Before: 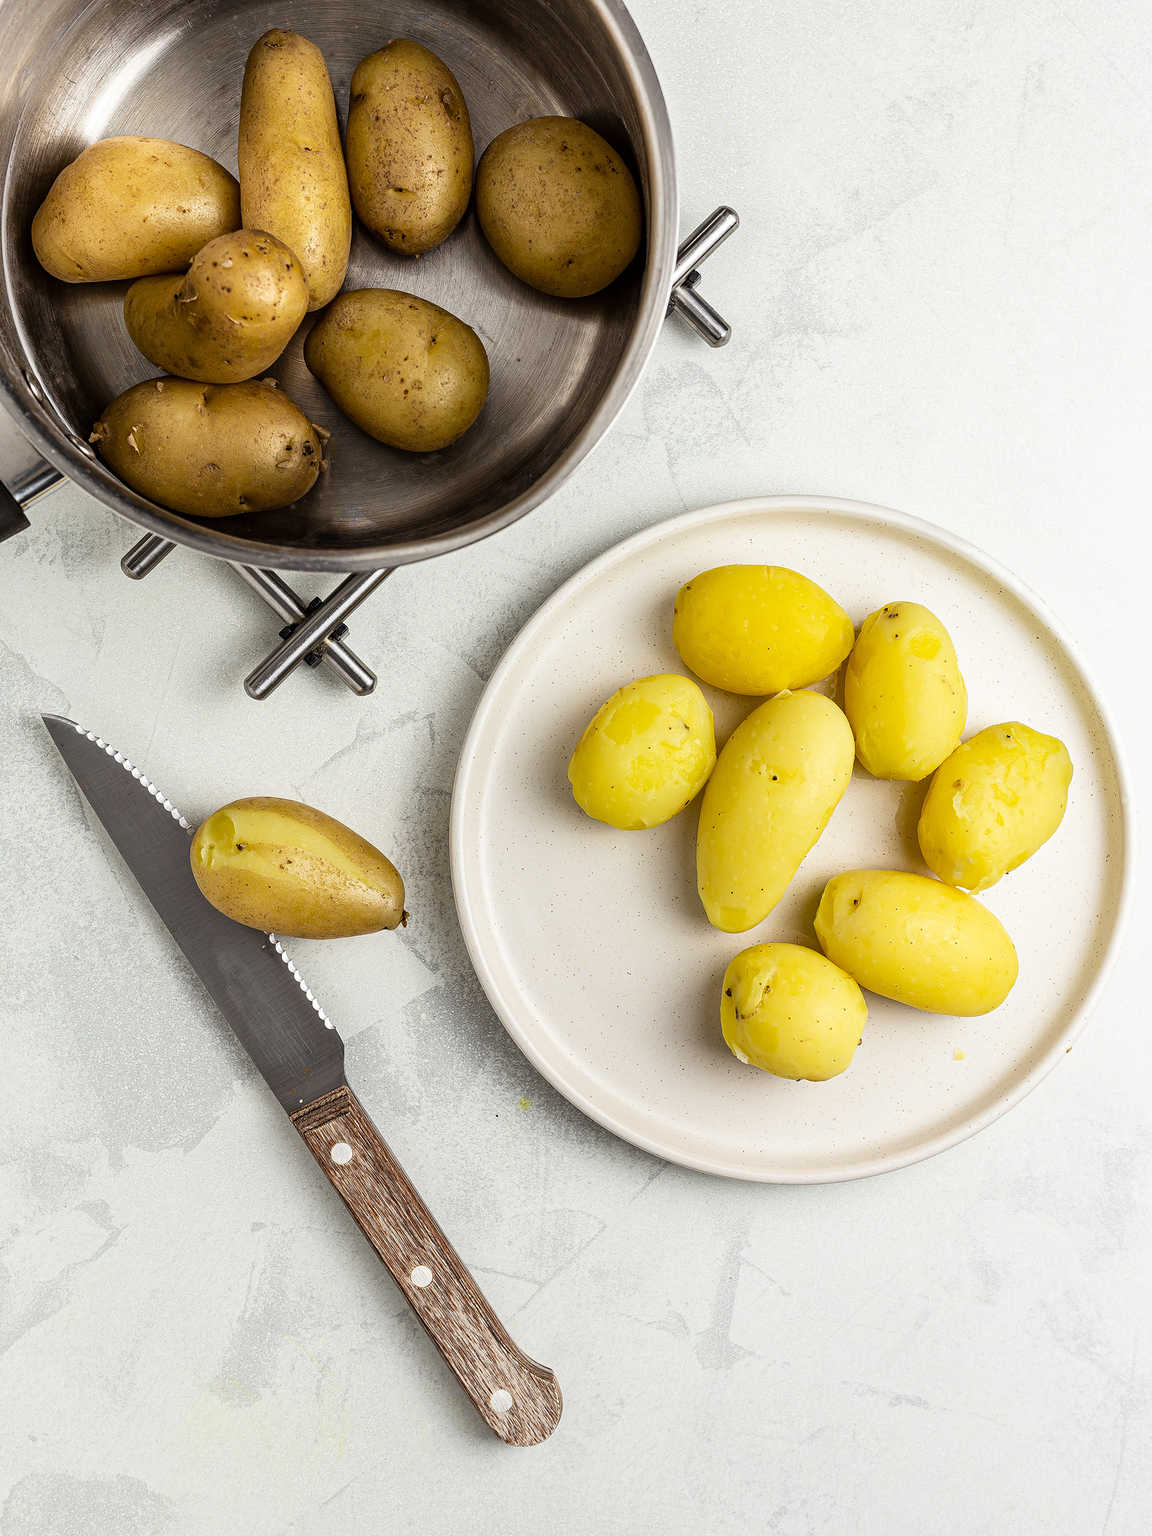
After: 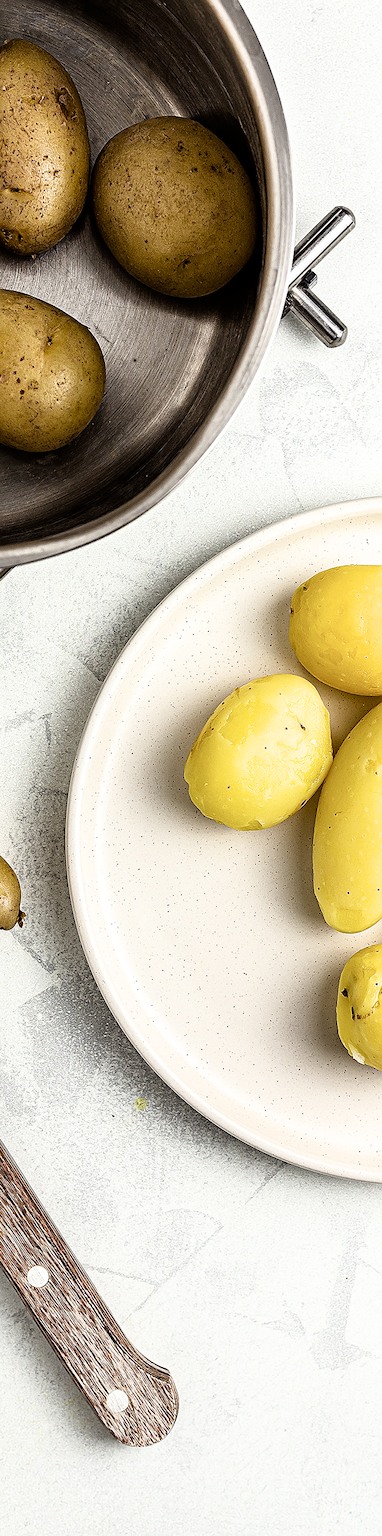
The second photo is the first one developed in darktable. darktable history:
filmic rgb: black relative exposure -9.08 EV, white relative exposure 2.3 EV, hardness 7.49
crop: left 33.36%, right 33.36%
sharpen: on, module defaults
